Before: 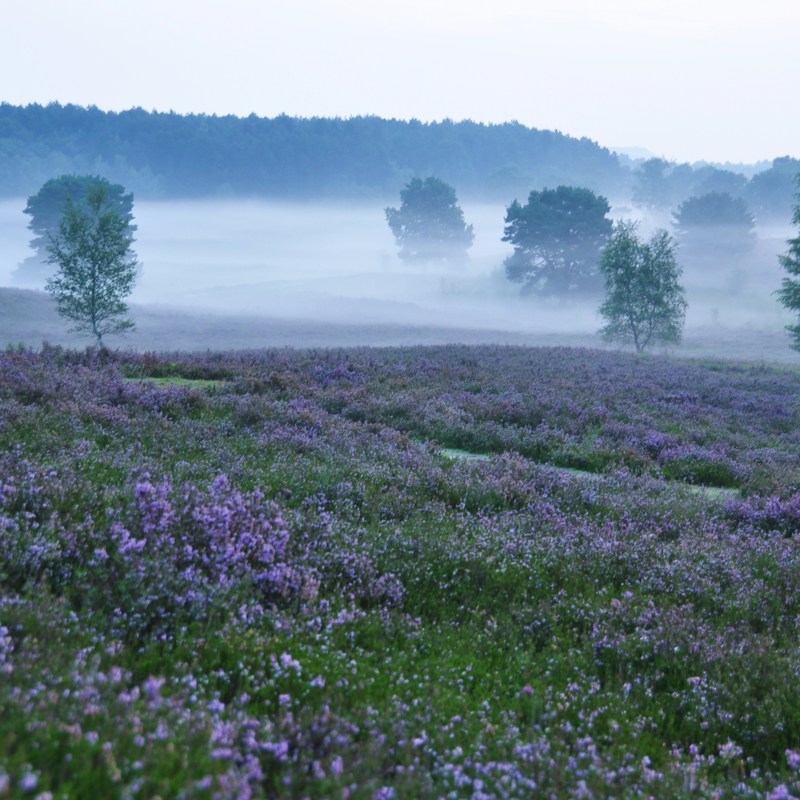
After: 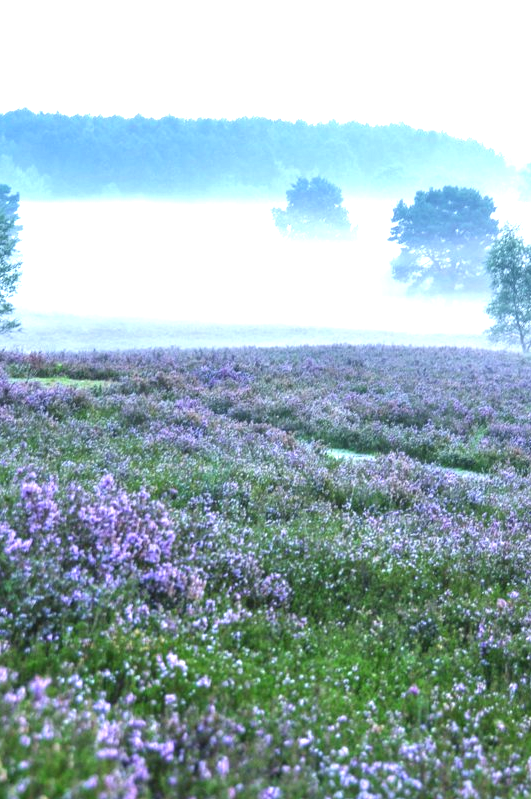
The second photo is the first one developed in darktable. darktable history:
local contrast: on, module defaults
crop and rotate: left 14.293%, right 19.283%
exposure: black level correction 0, exposure 1.38 EV, compensate highlight preservation false
